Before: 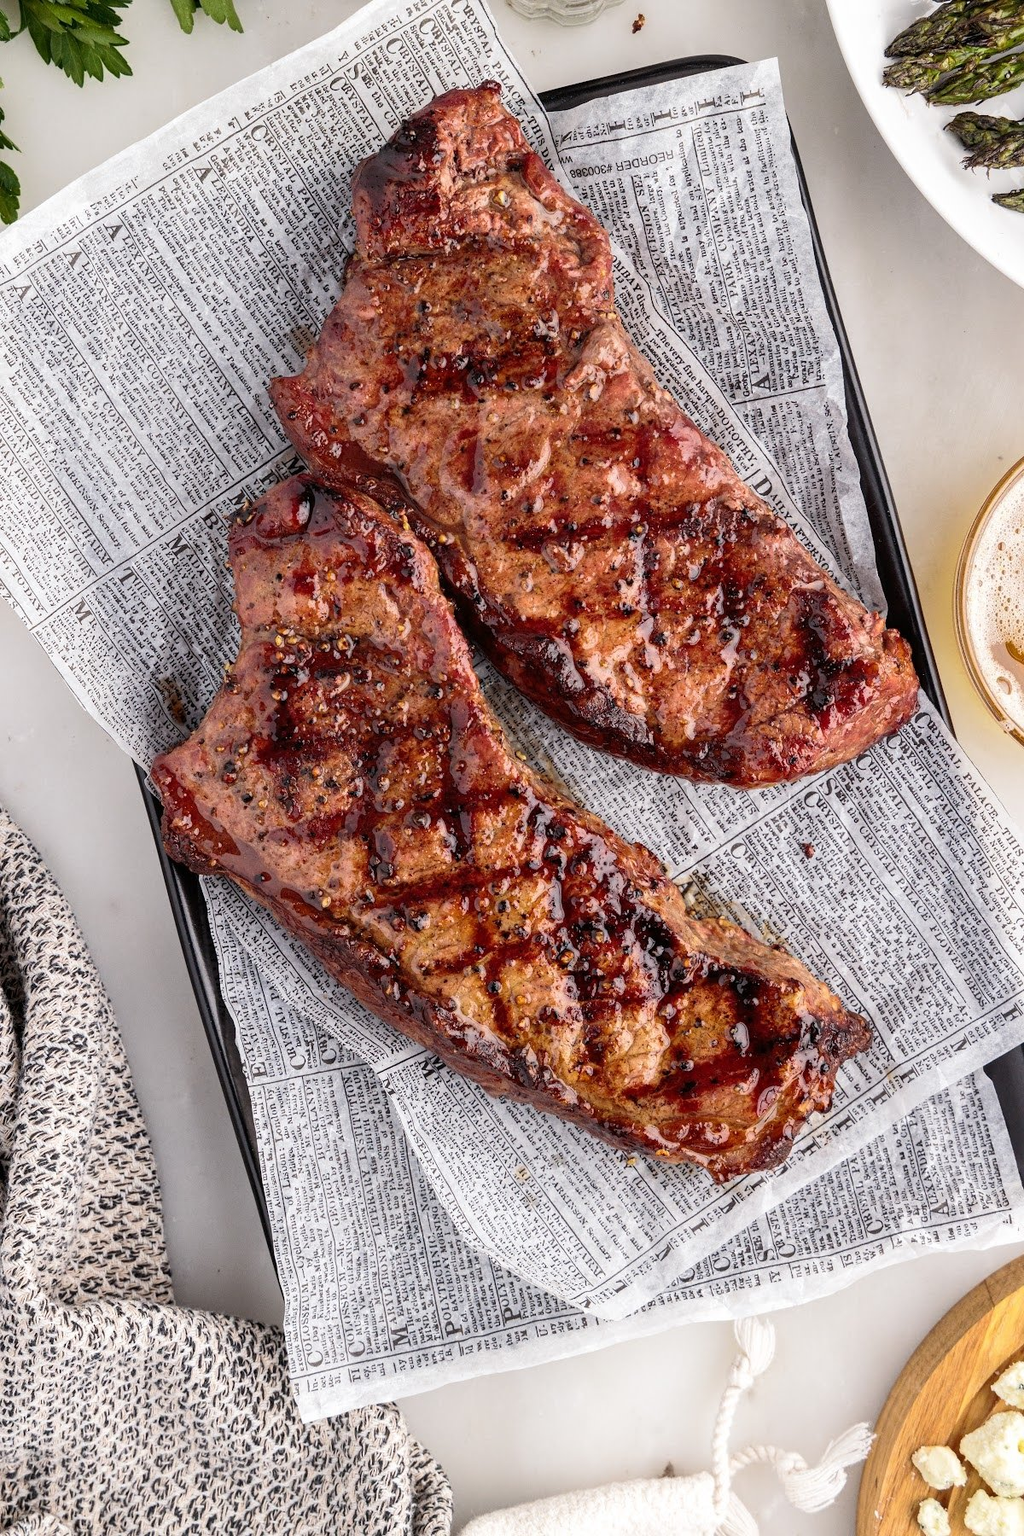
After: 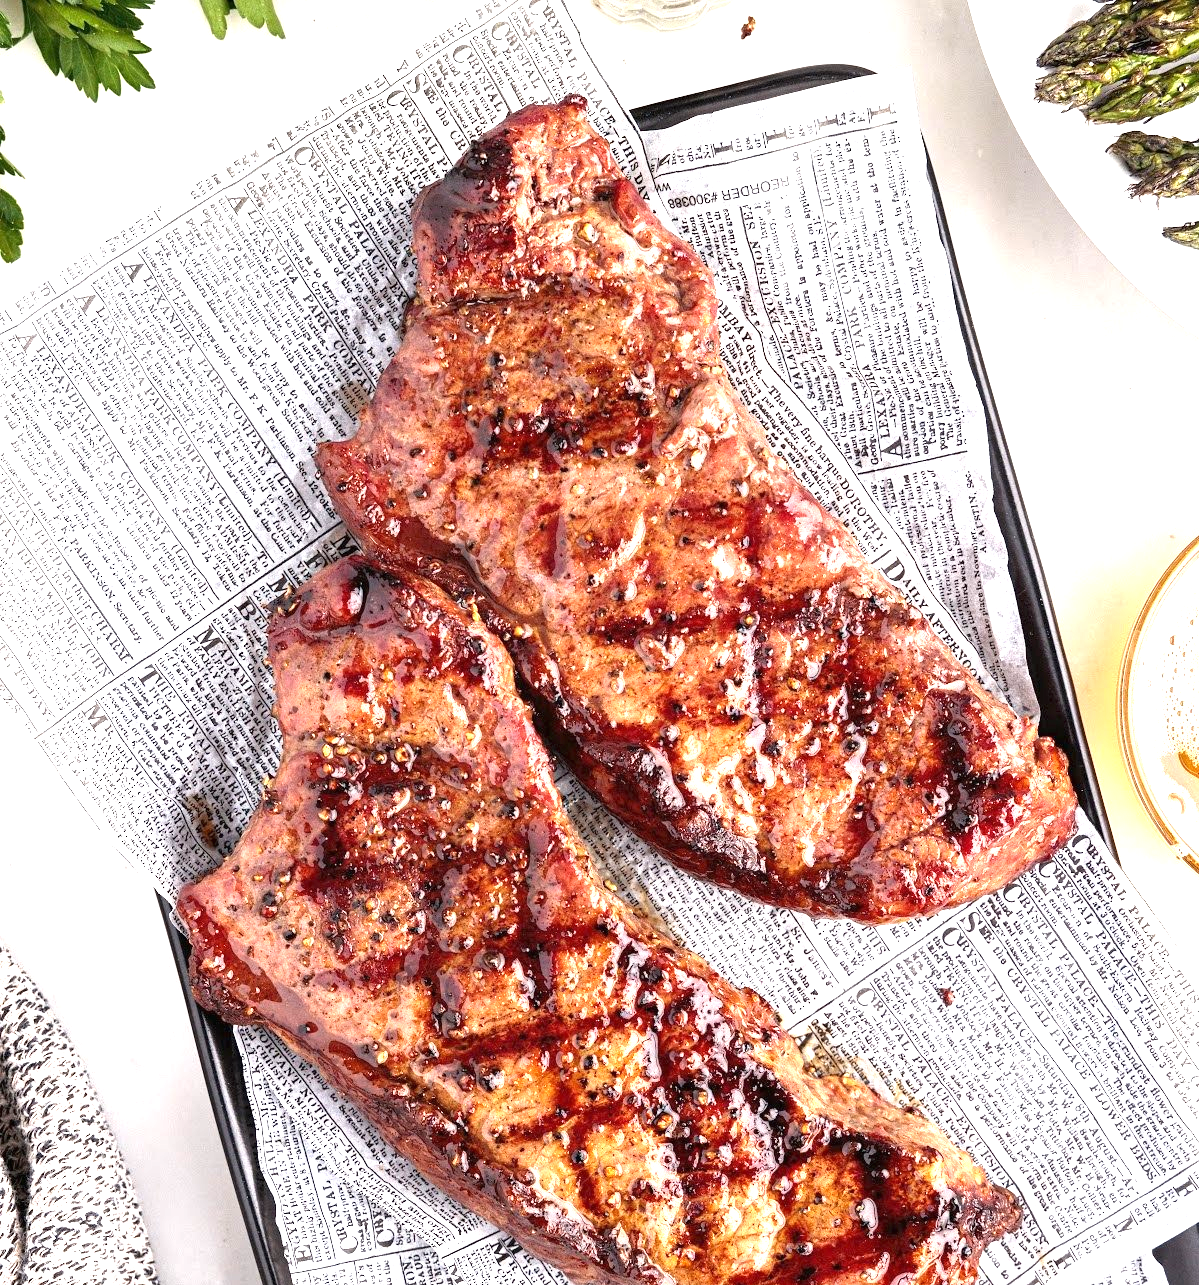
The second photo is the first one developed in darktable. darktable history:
crop: bottom 28.576%
exposure: black level correction 0, exposure 1.3 EV, compensate exposure bias true, compensate highlight preservation false
white balance: emerald 1
